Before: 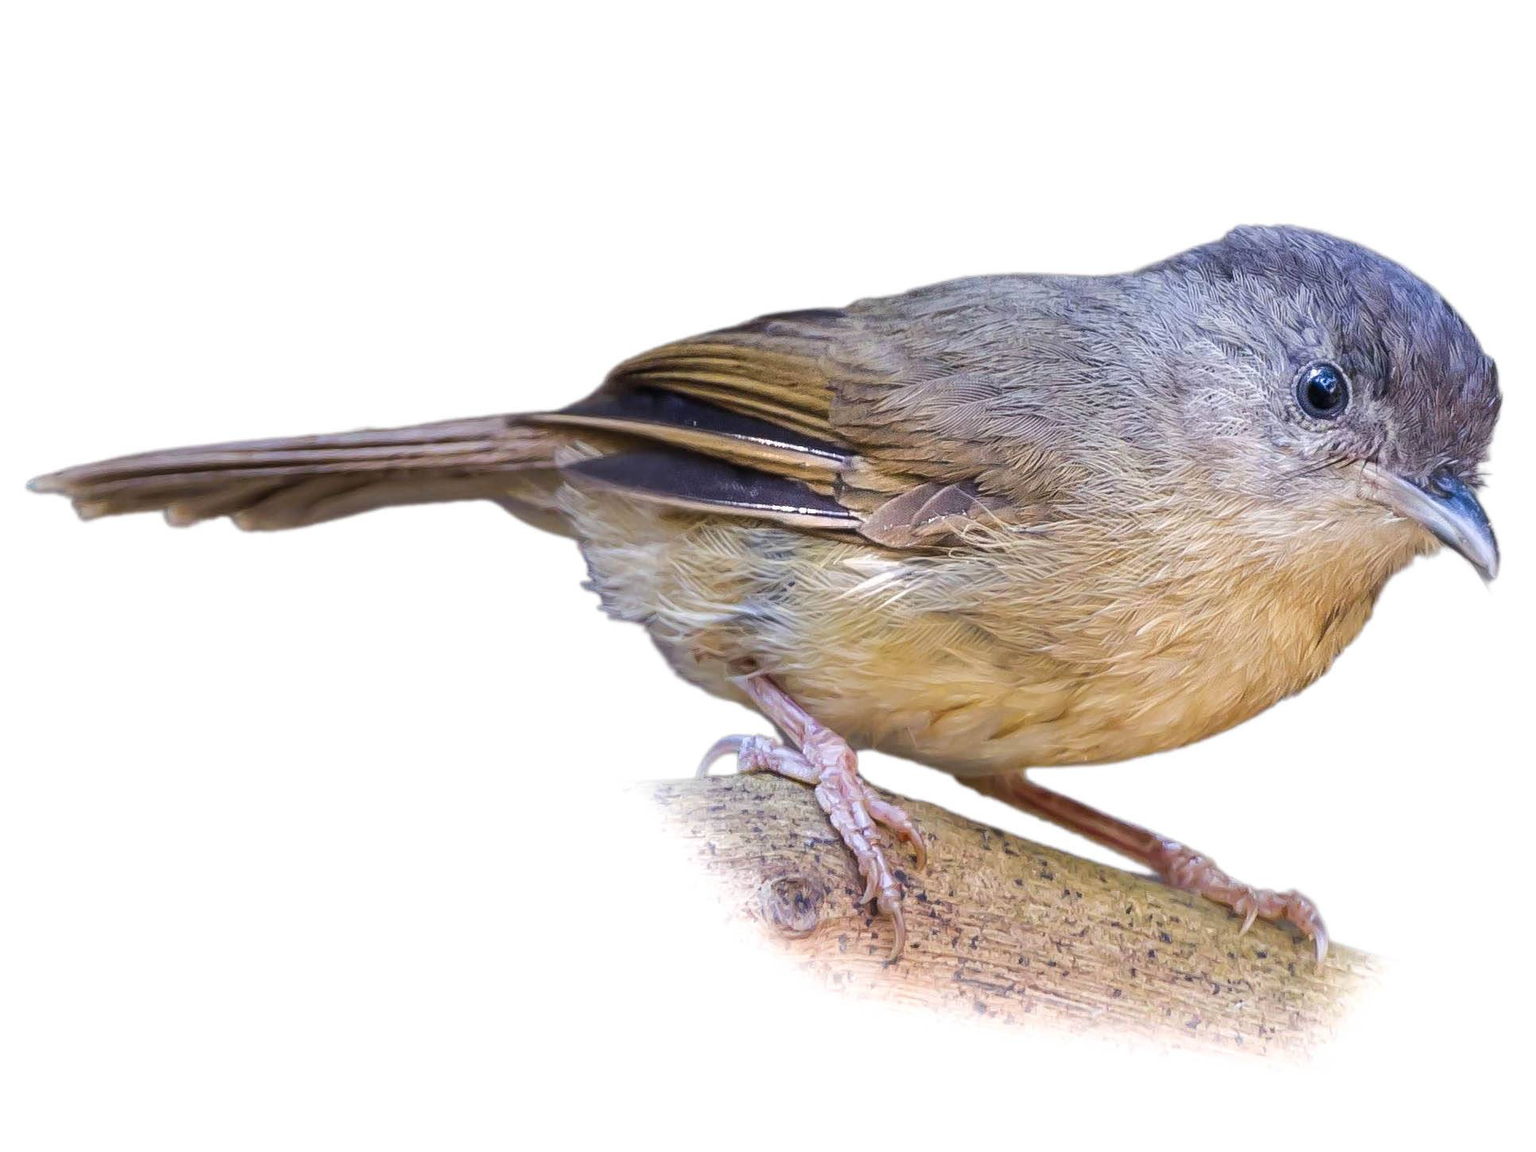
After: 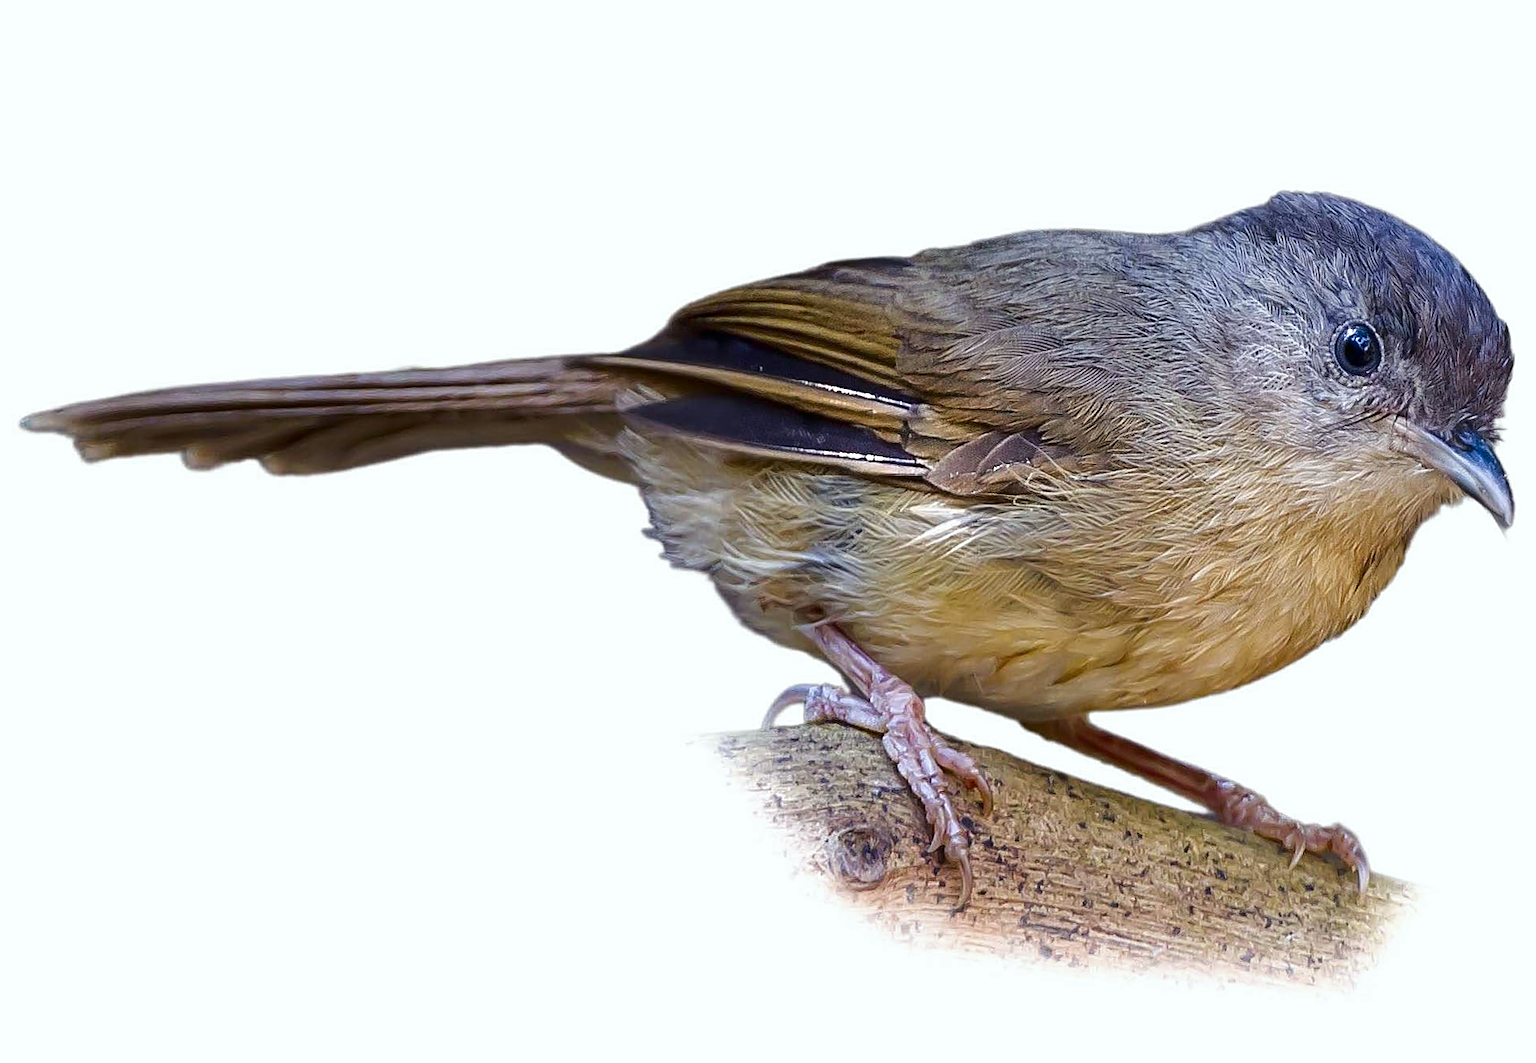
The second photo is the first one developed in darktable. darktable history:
contrast brightness saturation: brightness -0.2, saturation 0.08
white balance: red 0.978, blue 0.999
sharpen: on, module defaults
rotate and perspective: rotation -0.013°, lens shift (vertical) -0.027, lens shift (horizontal) 0.178, crop left 0.016, crop right 0.989, crop top 0.082, crop bottom 0.918
